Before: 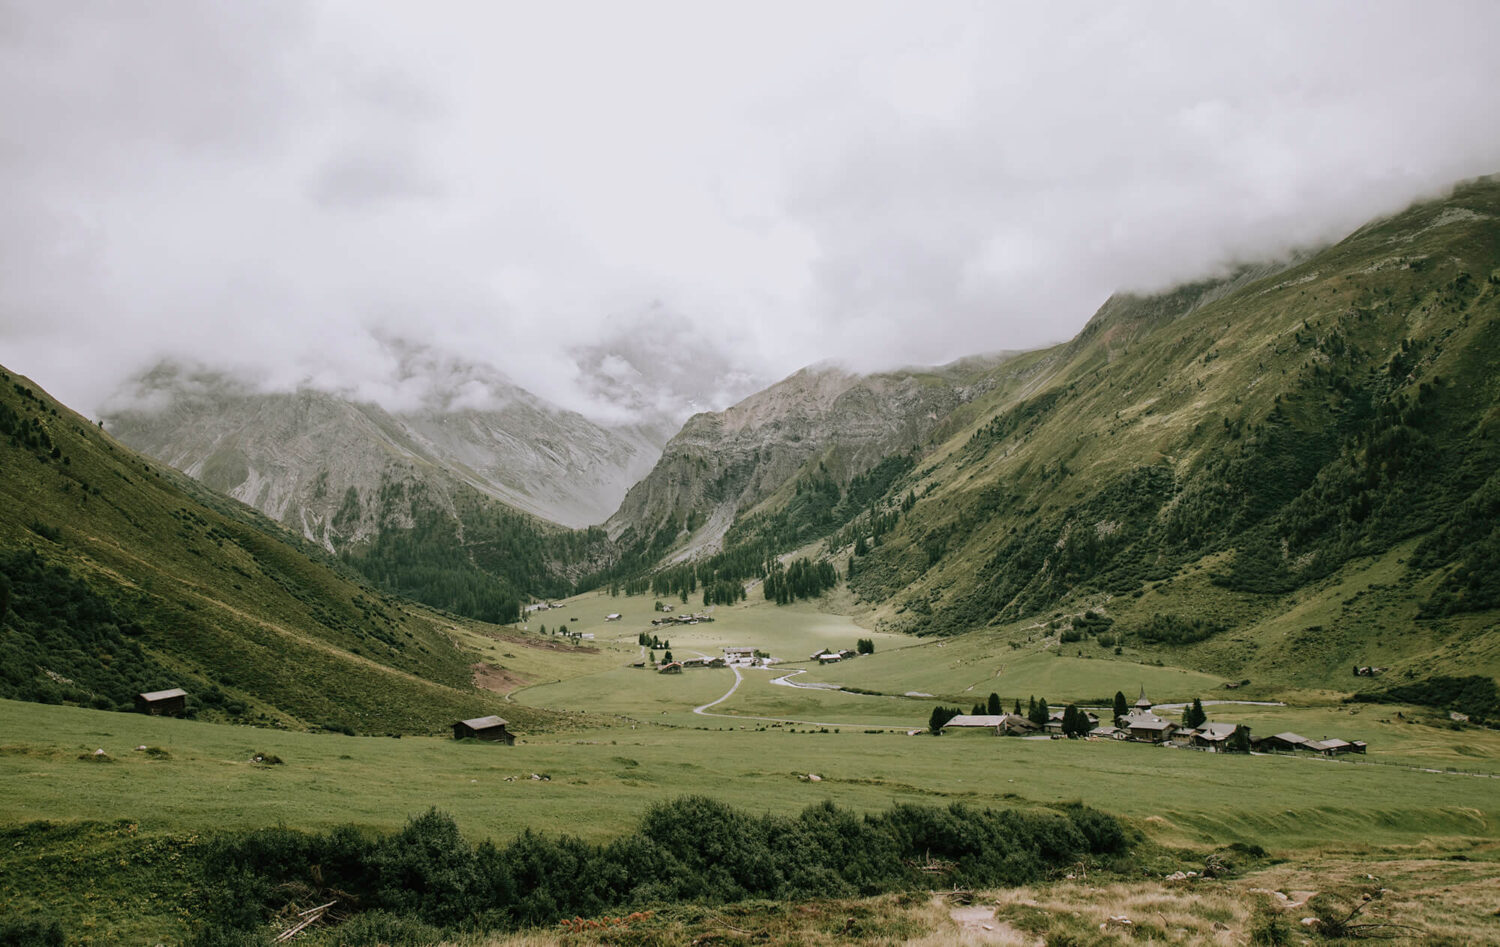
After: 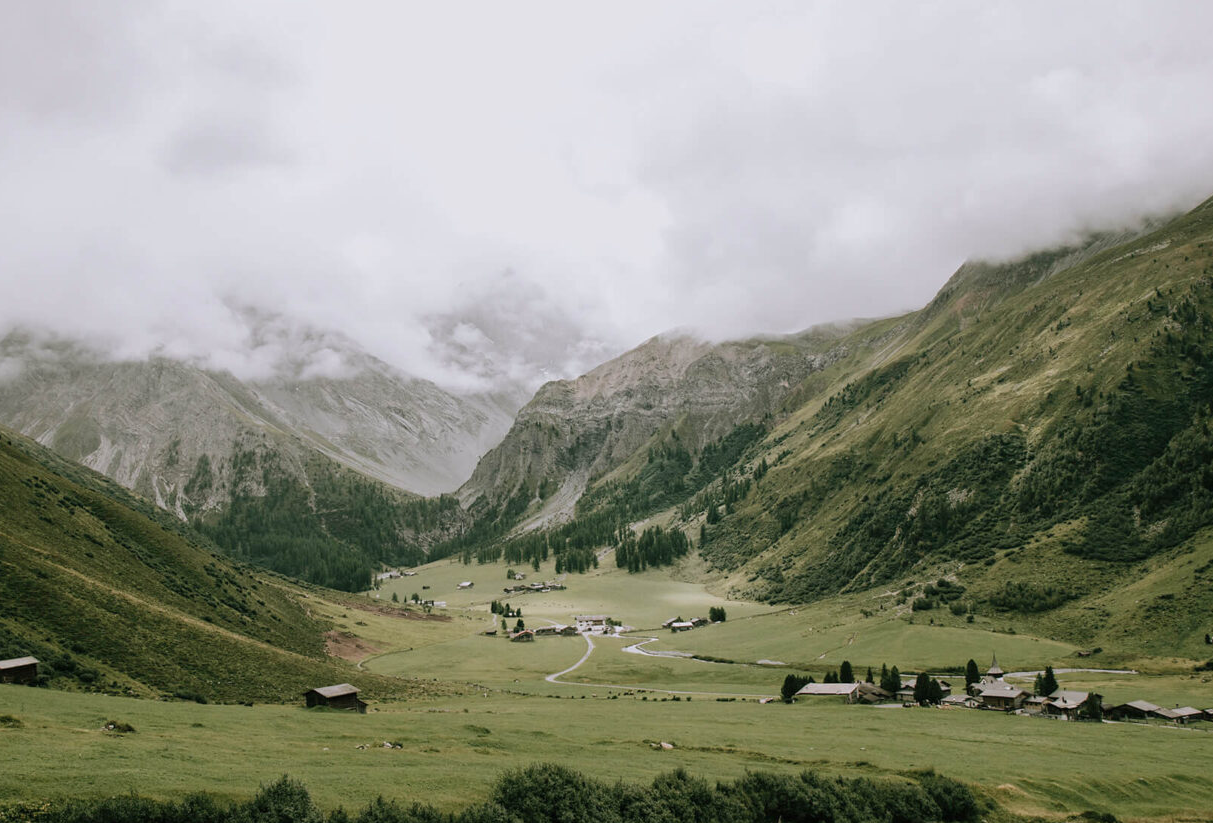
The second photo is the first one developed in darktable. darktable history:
crop: left 9.929%, top 3.475%, right 9.188%, bottom 9.529%
